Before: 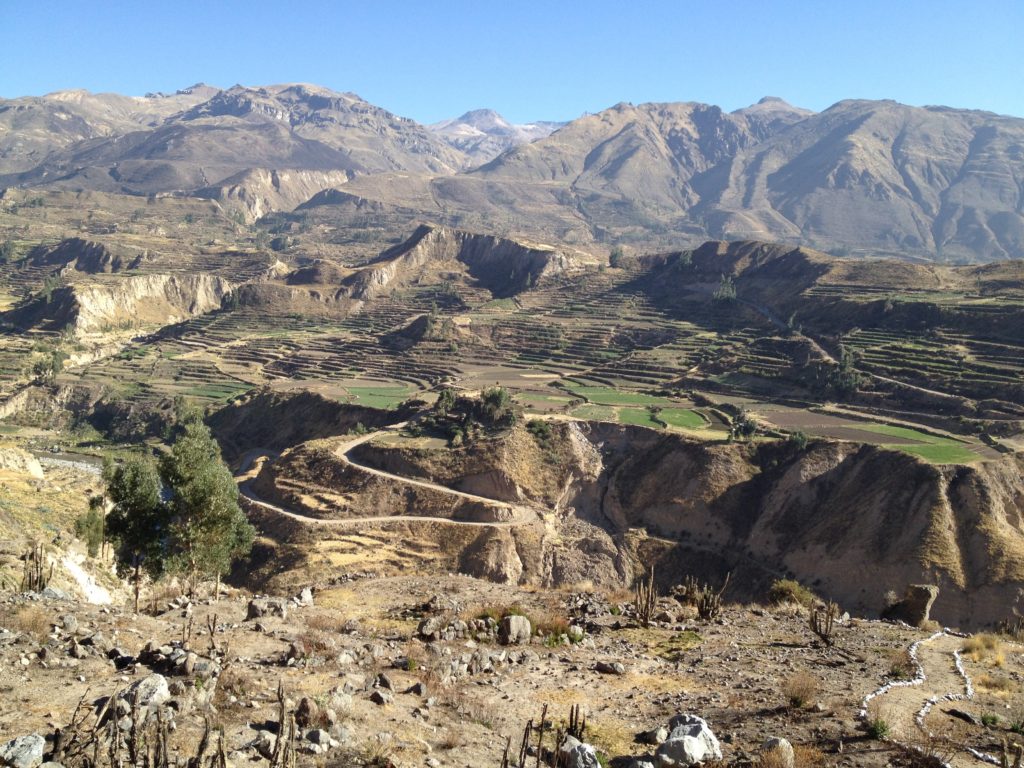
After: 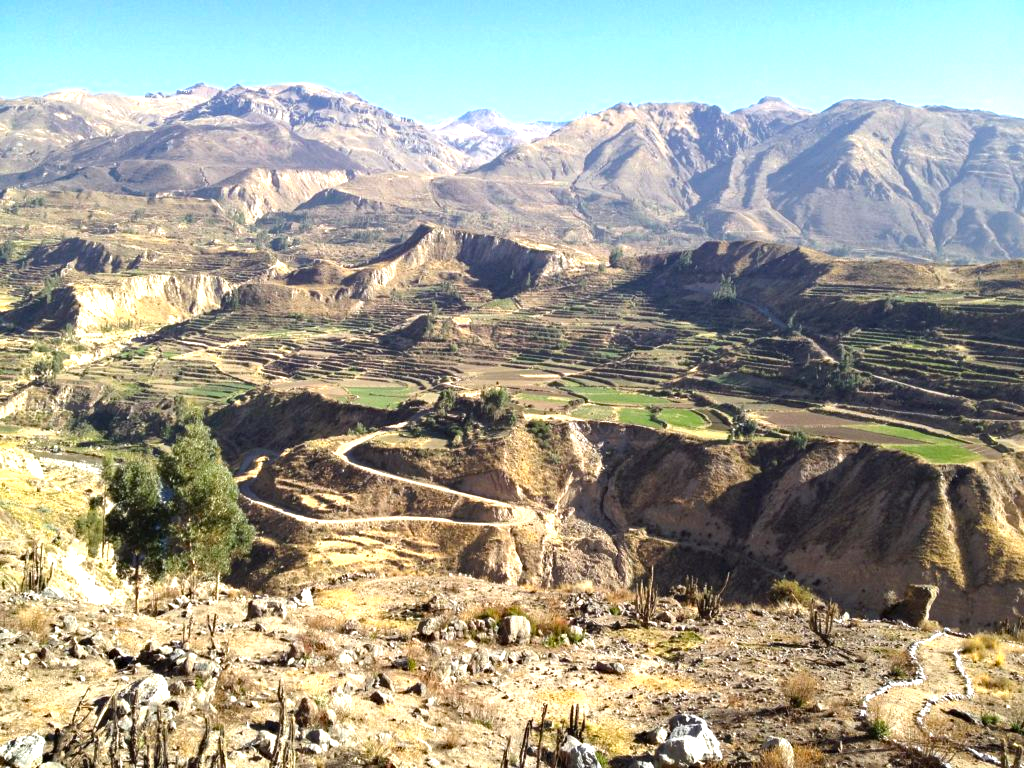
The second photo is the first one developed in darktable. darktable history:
haze removal: compatibility mode true, adaptive false
color balance rgb: linear chroma grading › mid-tones 7.758%, perceptual saturation grading › global saturation 3.87%, perceptual brilliance grading › global brilliance 24.749%, global vibrance 10.024%
